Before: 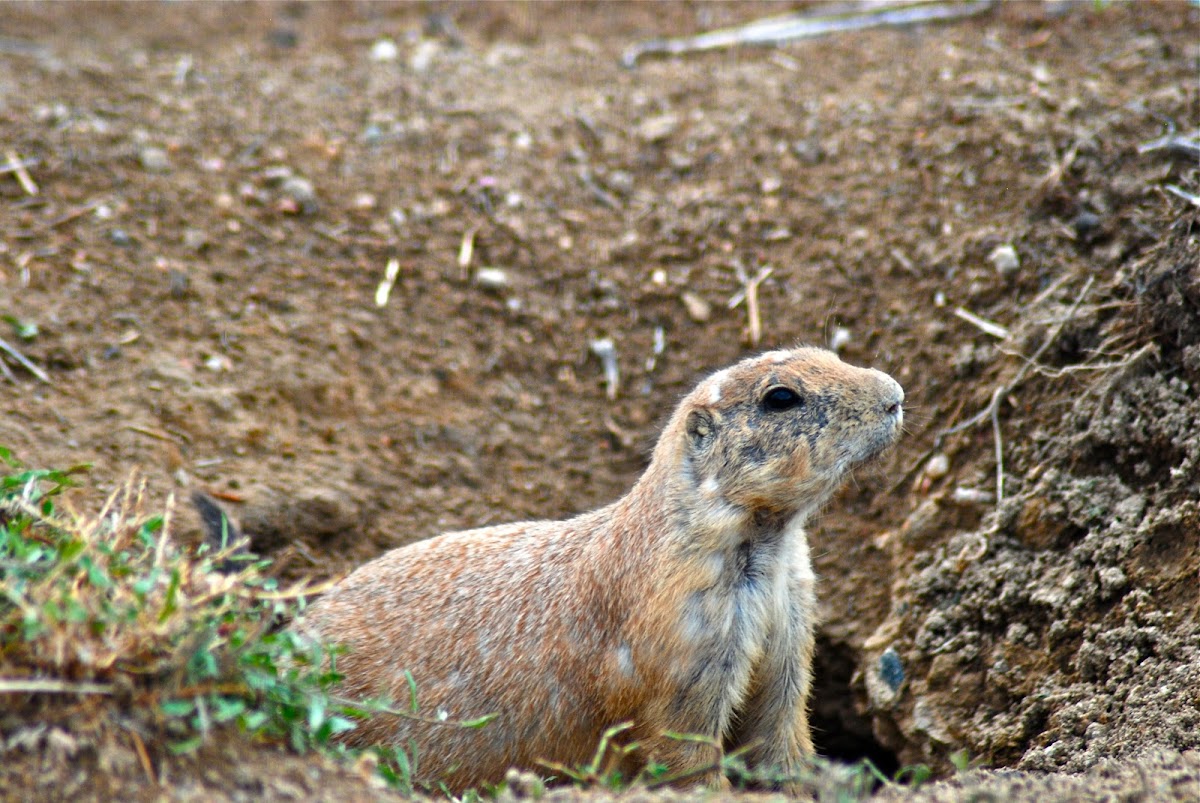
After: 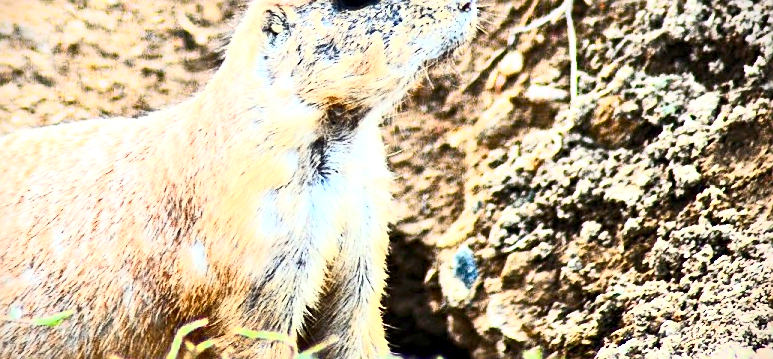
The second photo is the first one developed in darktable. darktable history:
crop and rotate: left 35.509%, top 50.238%, bottom 4.934%
sharpen: on, module defaults
exposure: black level correction 0.001, exposure 1 EV, compensate highlight preservation false
vignetting: fall-off start 92.6%, brightness -0.52, saturation -0.51, center (-0.012, 0)
contrast brightness saturation: contrast 0.62, brightness 0.34, saturation 0.14
